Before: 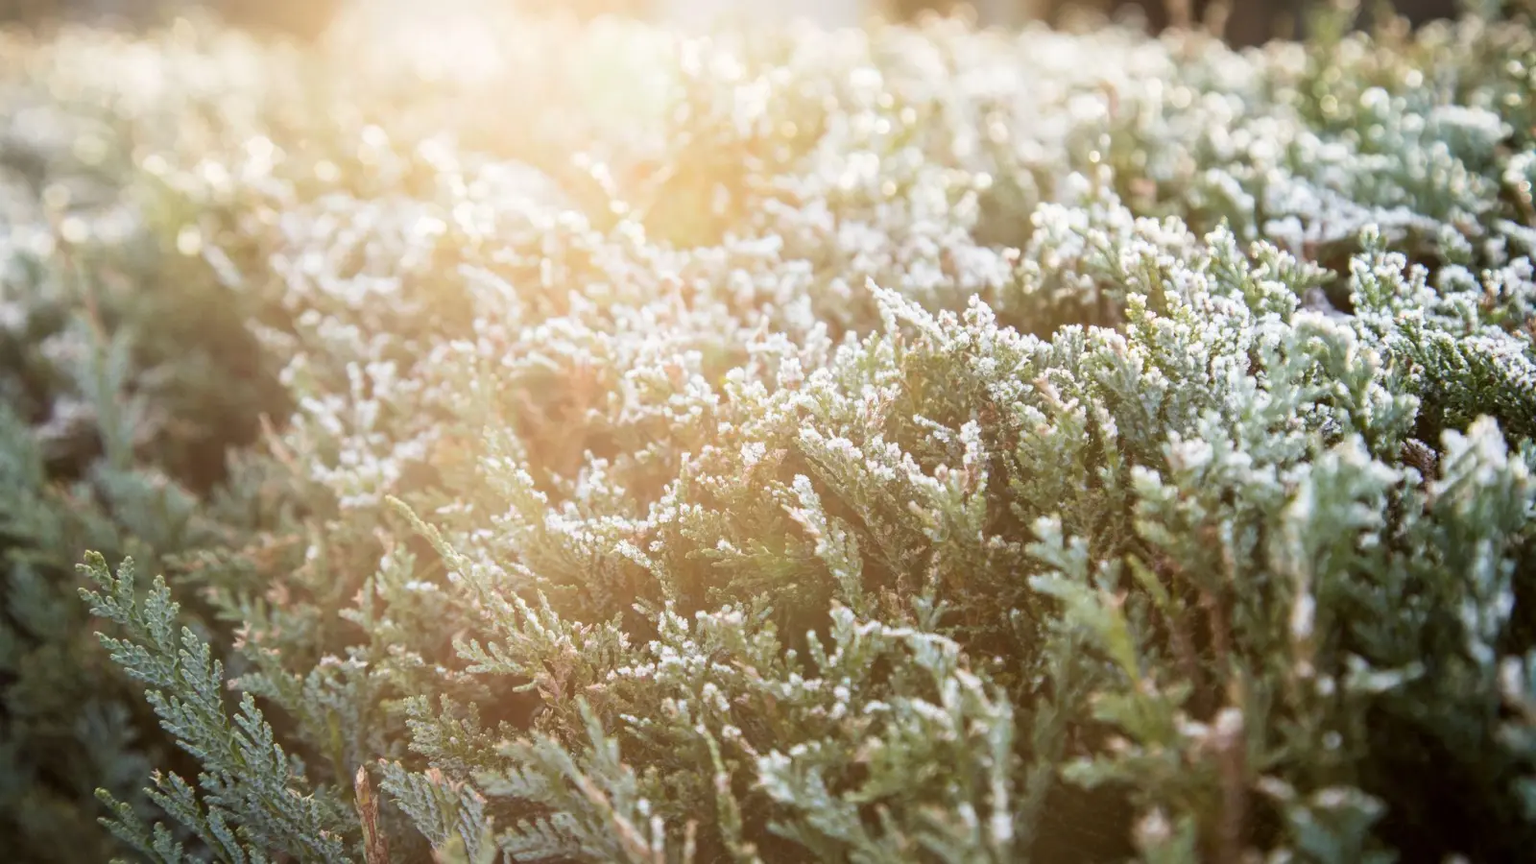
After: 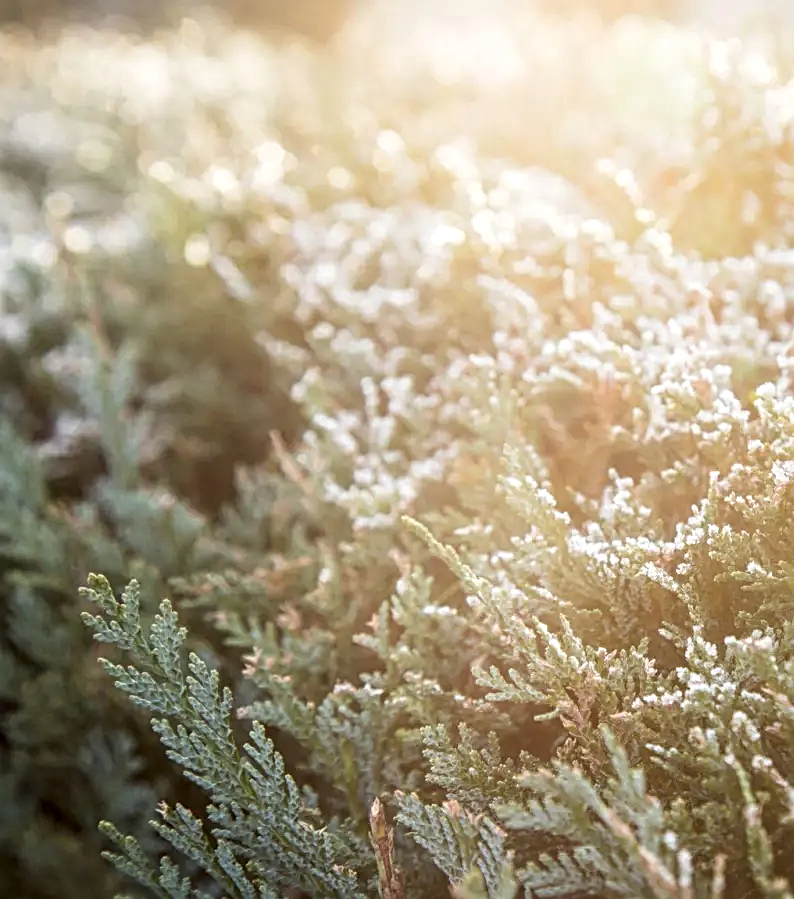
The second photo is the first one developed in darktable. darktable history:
crop and rotate: left 0.013%, top 0%, right 50.341%
sharpen: radius 2.766
local contrast: on, module defaults
